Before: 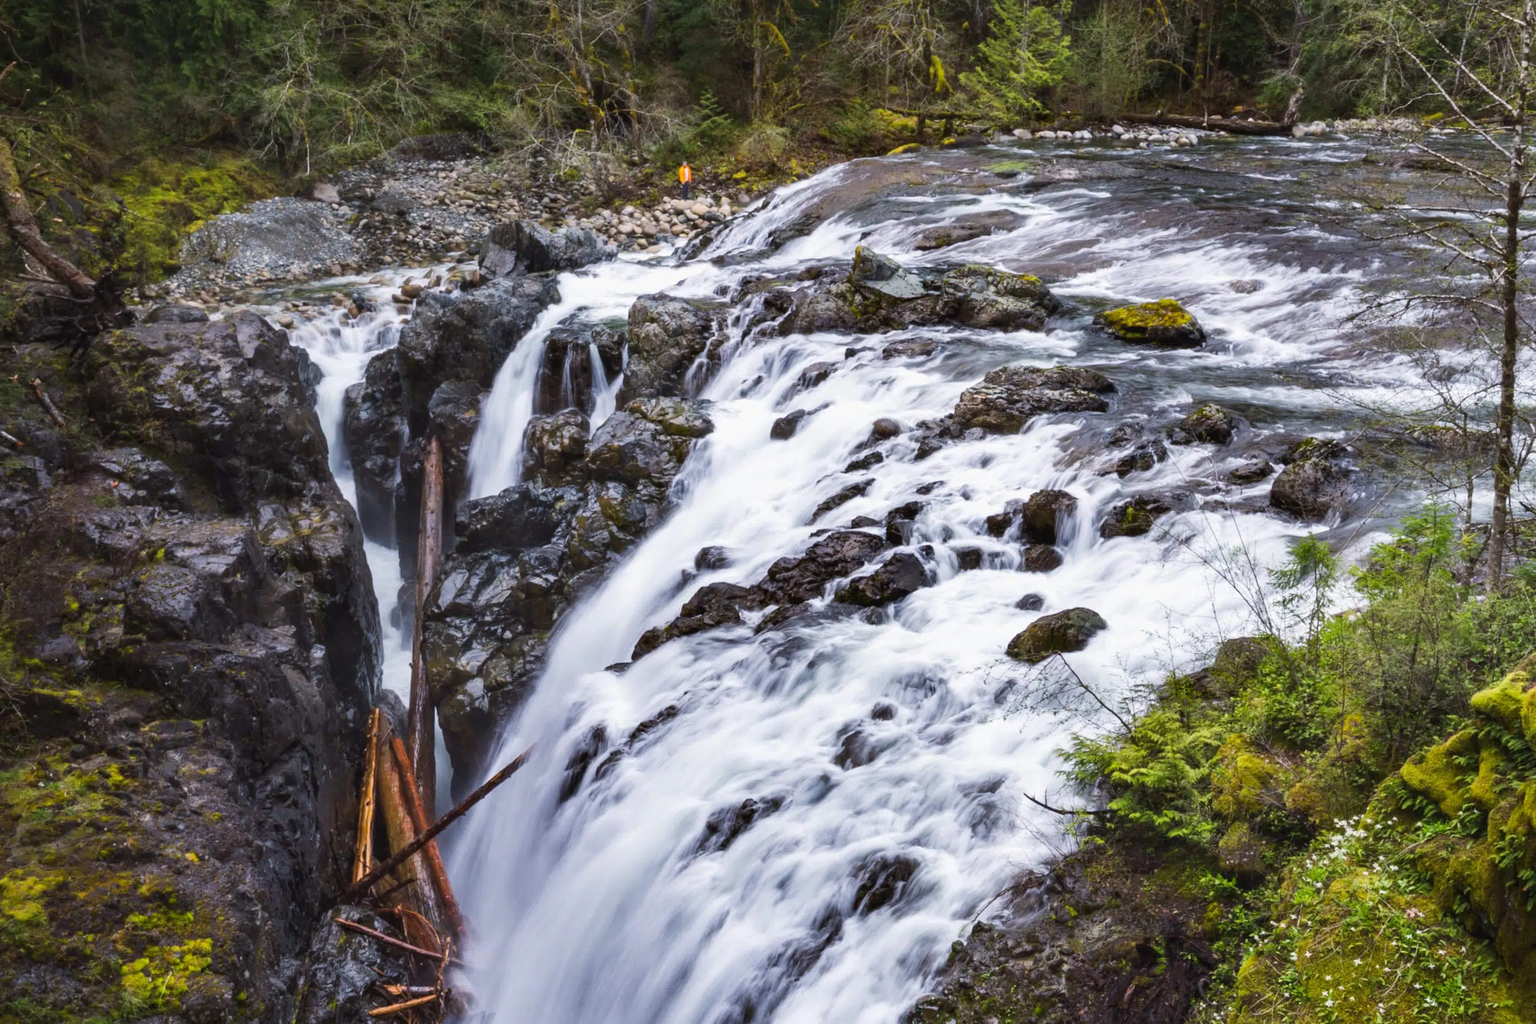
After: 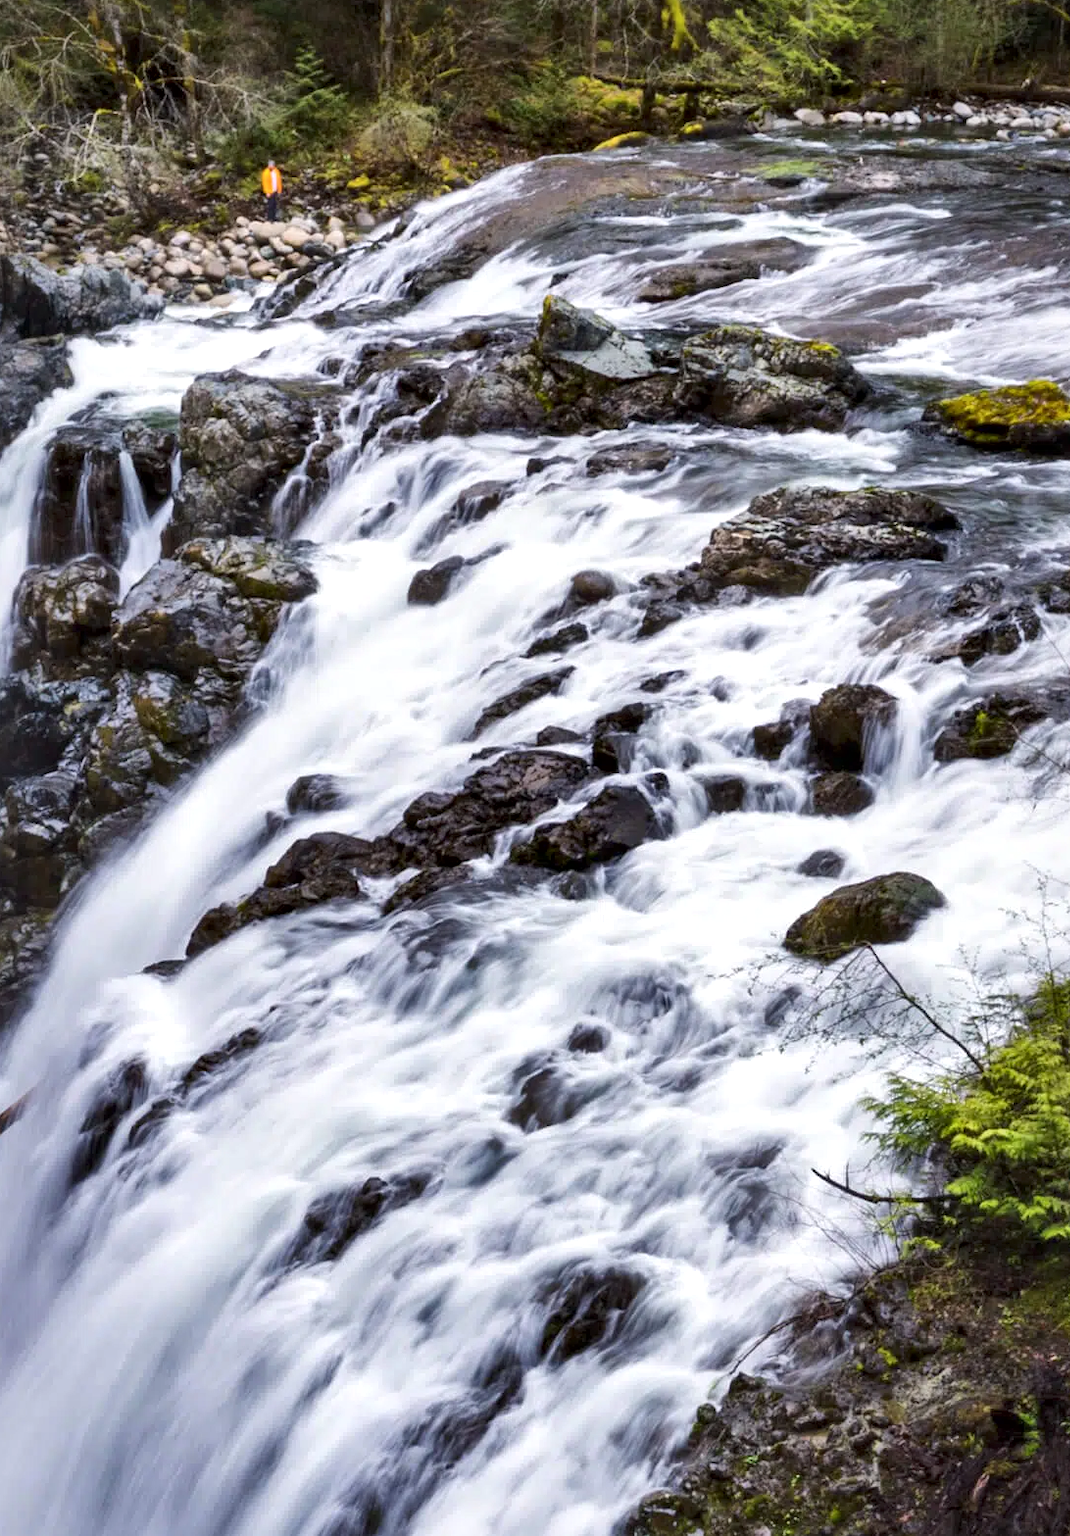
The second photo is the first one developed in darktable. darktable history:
local contrast: mode bilateral grid, contrast 26, coarseness 59, detail 151%, midtone range 0.2
crop: left 33.522%, top 5.998%, right 22.792%
